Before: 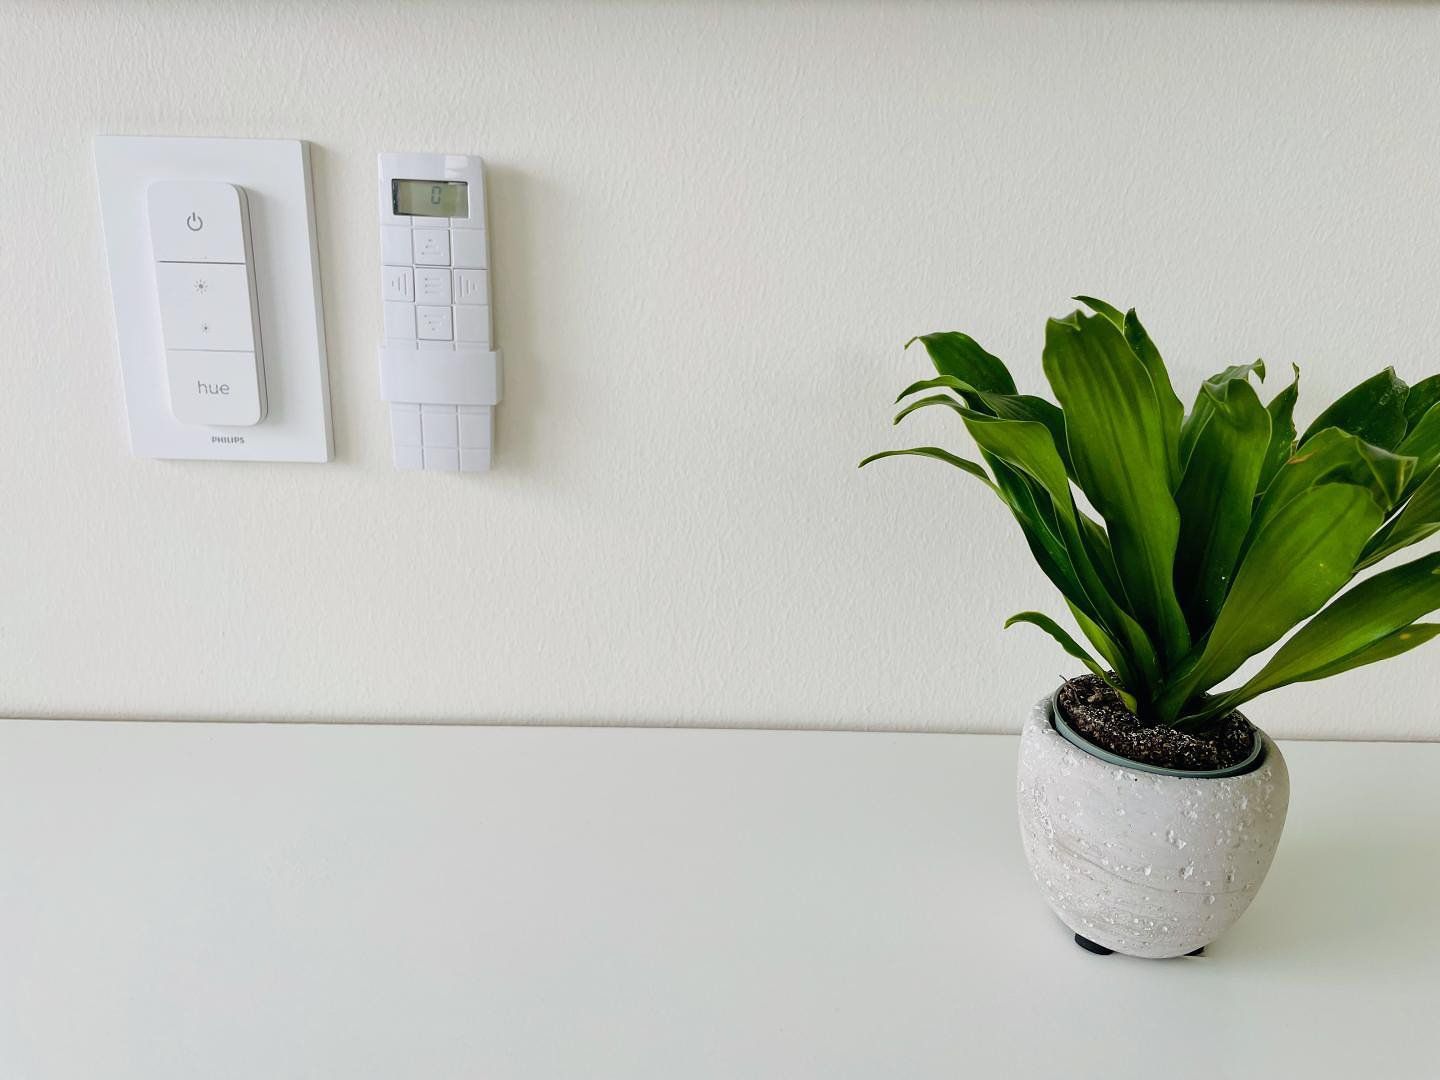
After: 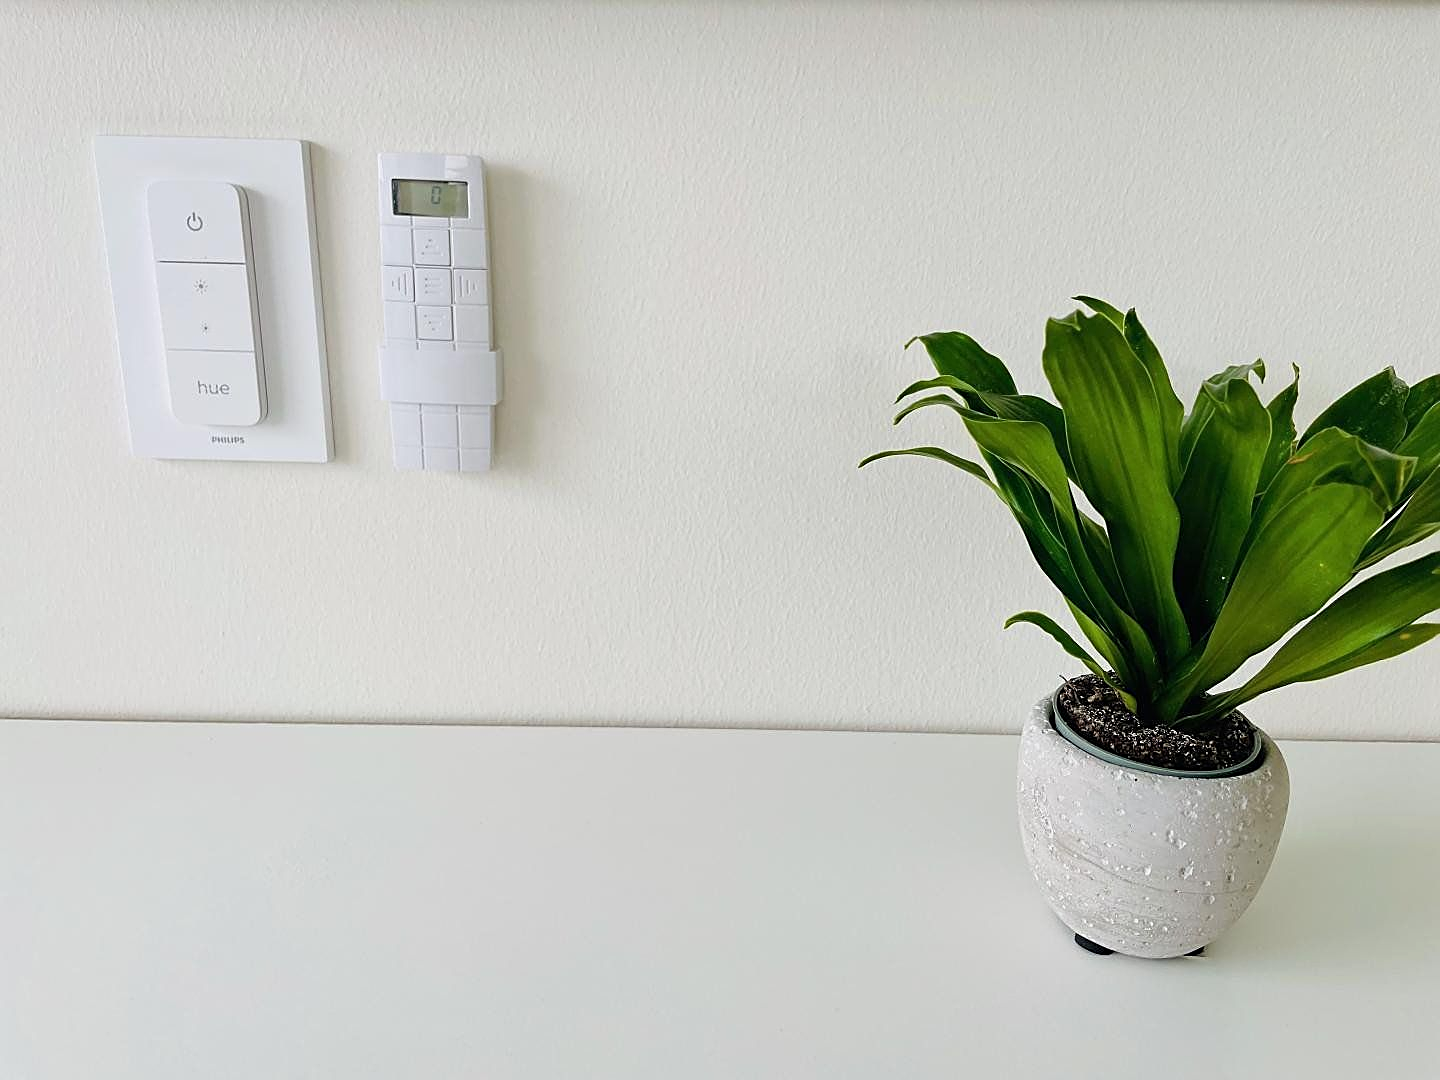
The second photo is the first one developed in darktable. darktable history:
shadows and highlights: shadows 12, white point adjustment 1.2, highlights -0.36, soften with gaussian
sharpen: on, module defaults
